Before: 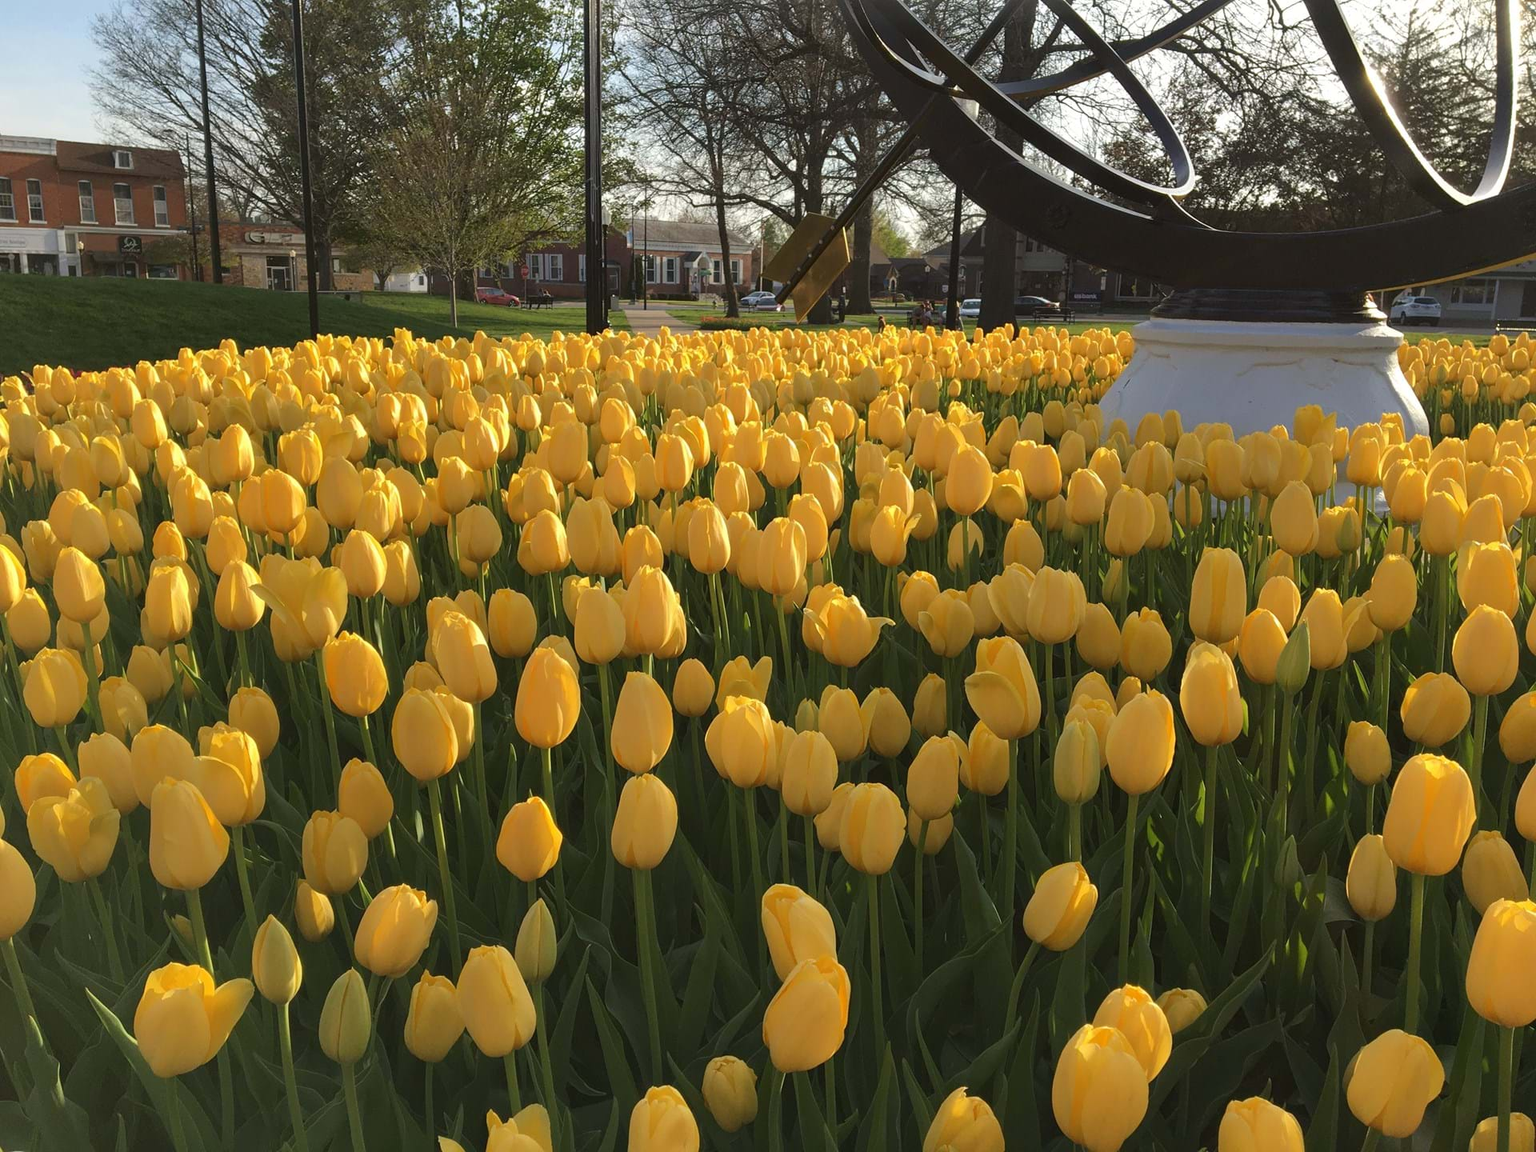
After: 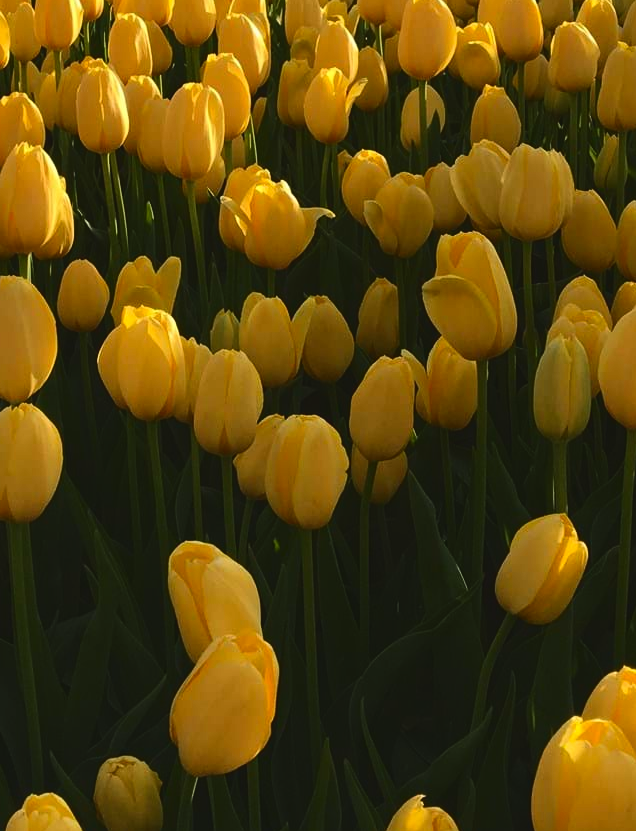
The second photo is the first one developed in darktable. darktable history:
contrast brightness saturation: contrast 0.22, brightness -0.19, saturation 0.24
crop: left 40.878%, top 39.176%, right 25.993%, bottom 3.081%
exposure: black level correction -0.023, exposure -0.039 EV, compensate highlight preservation false
